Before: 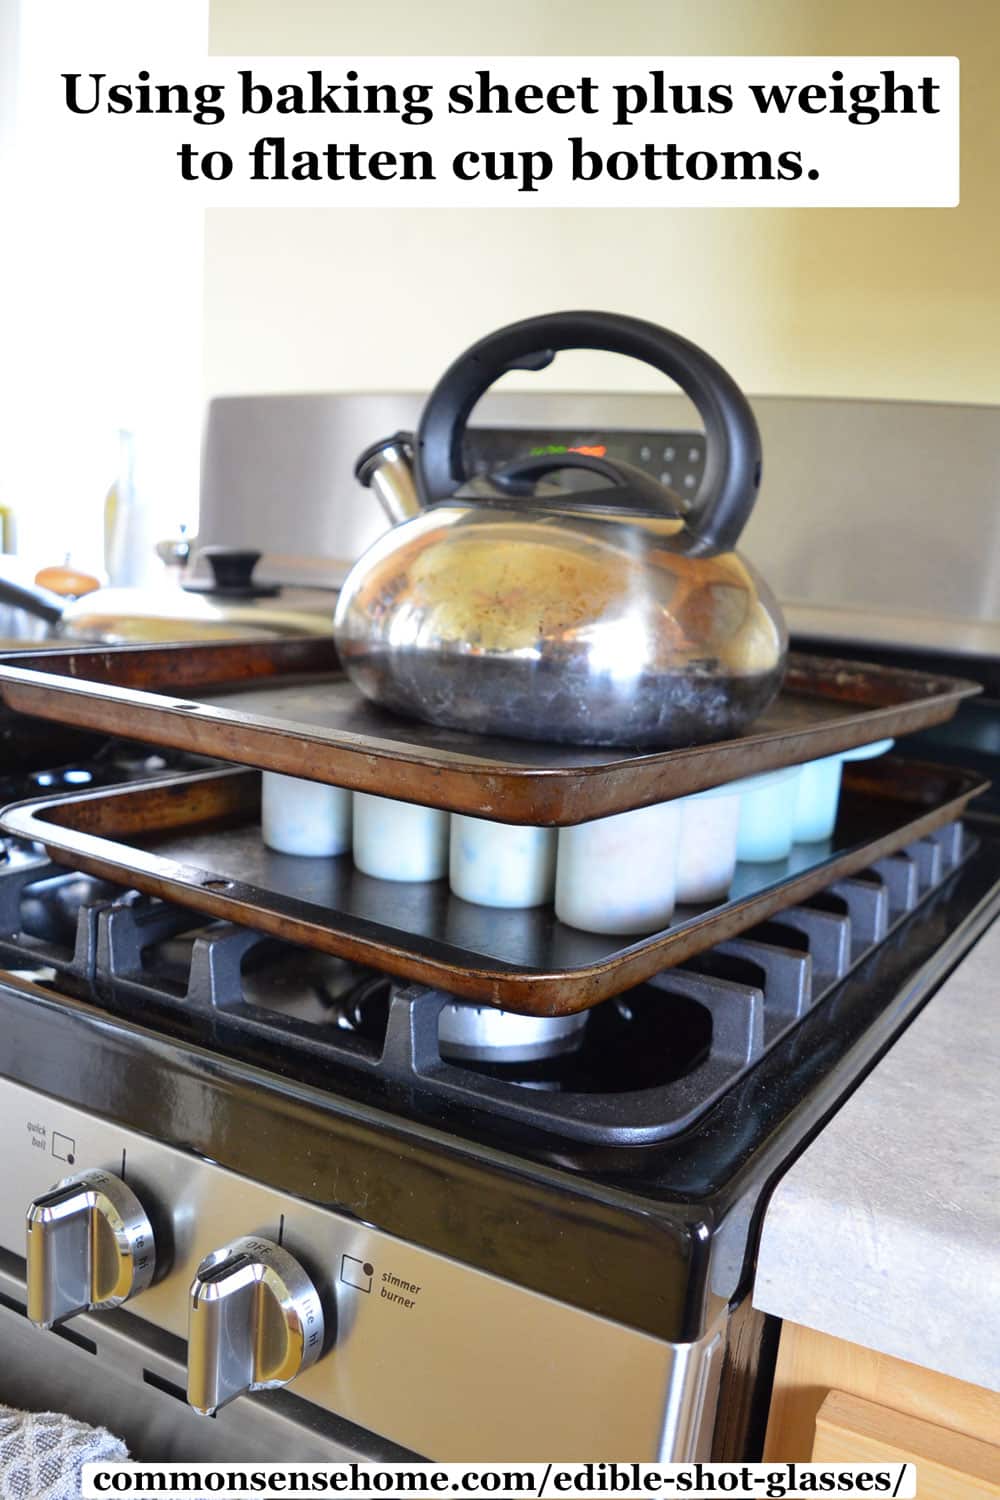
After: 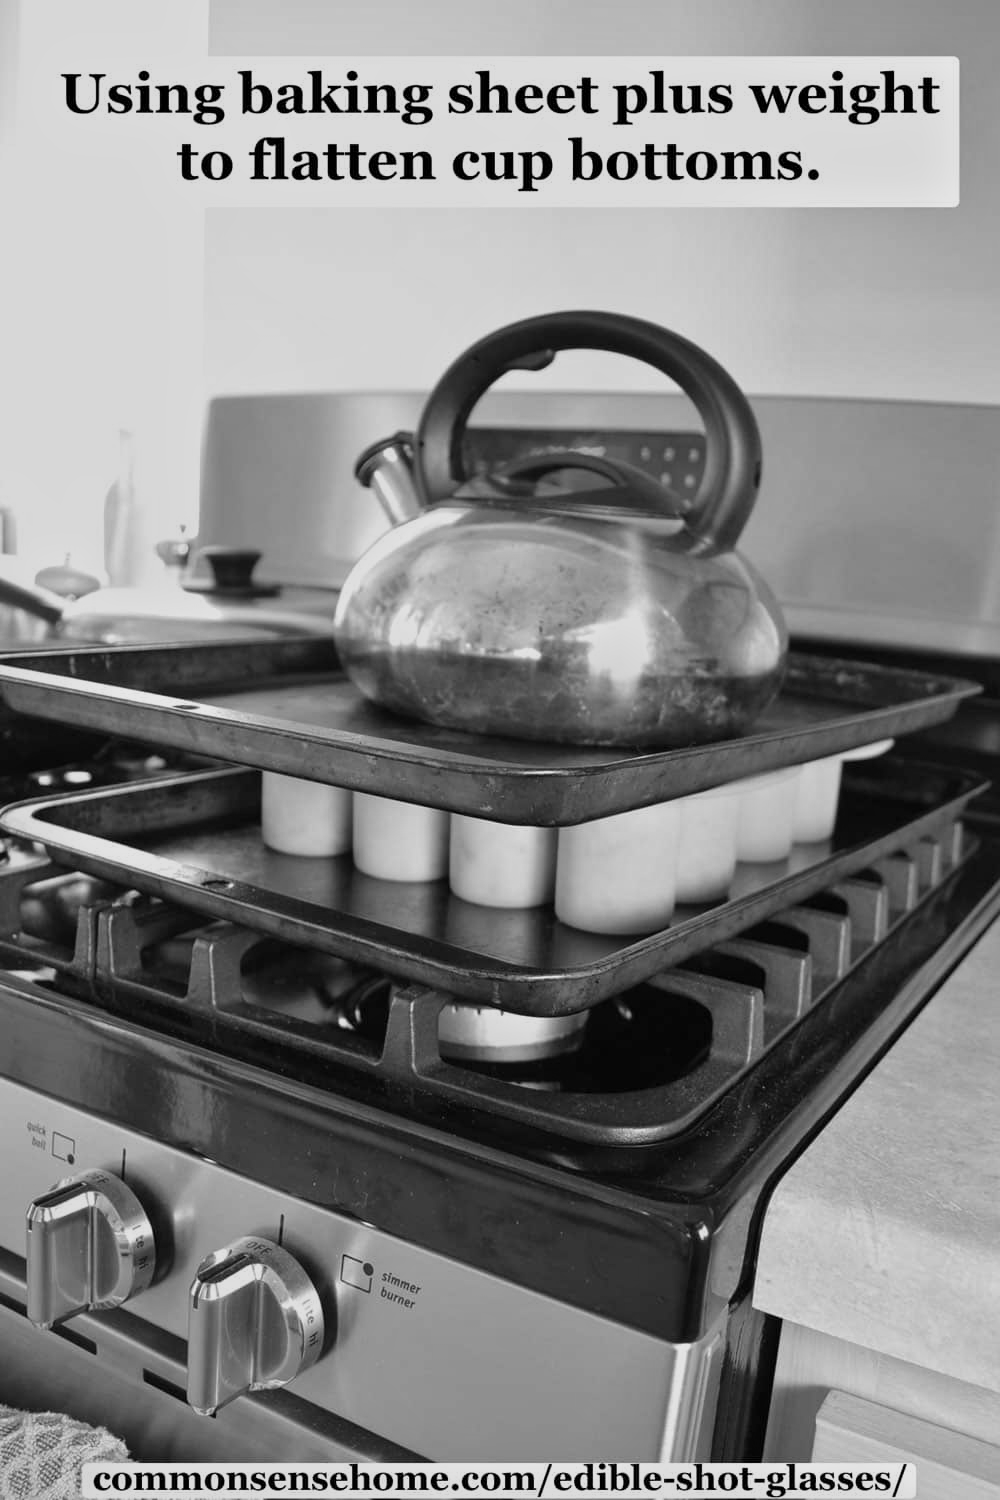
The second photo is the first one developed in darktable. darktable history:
color correction: highlights a* -12.64, highlights b* -18.1, saturation 0.7
monochrome: a 26.22, b 42.67, size 0.8
